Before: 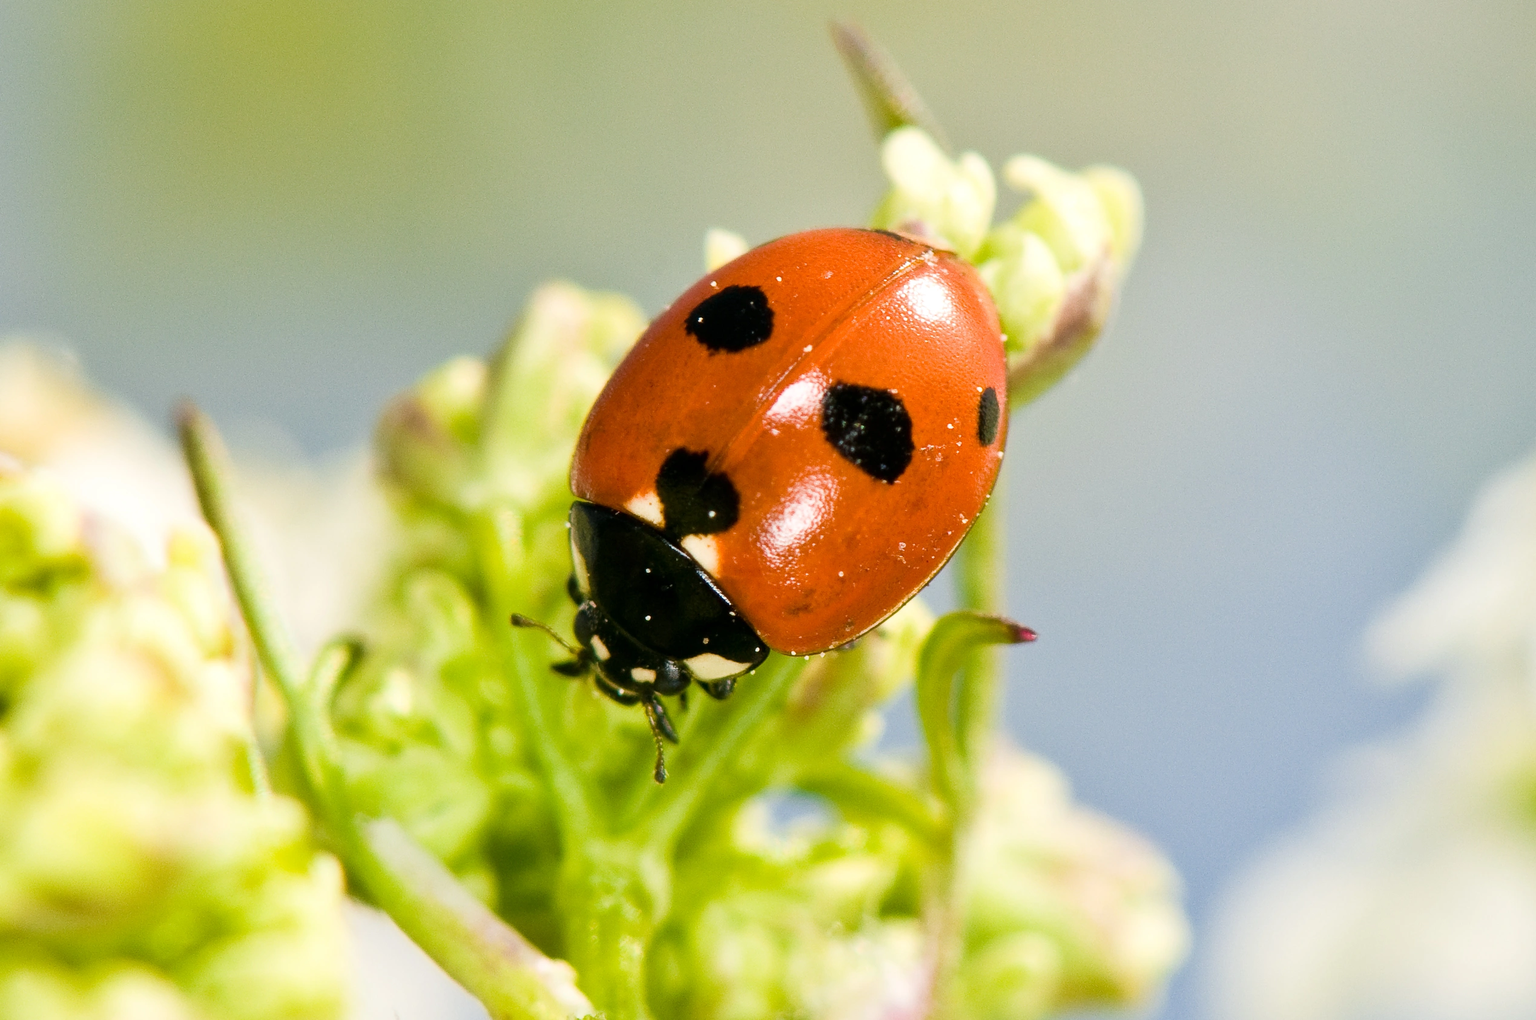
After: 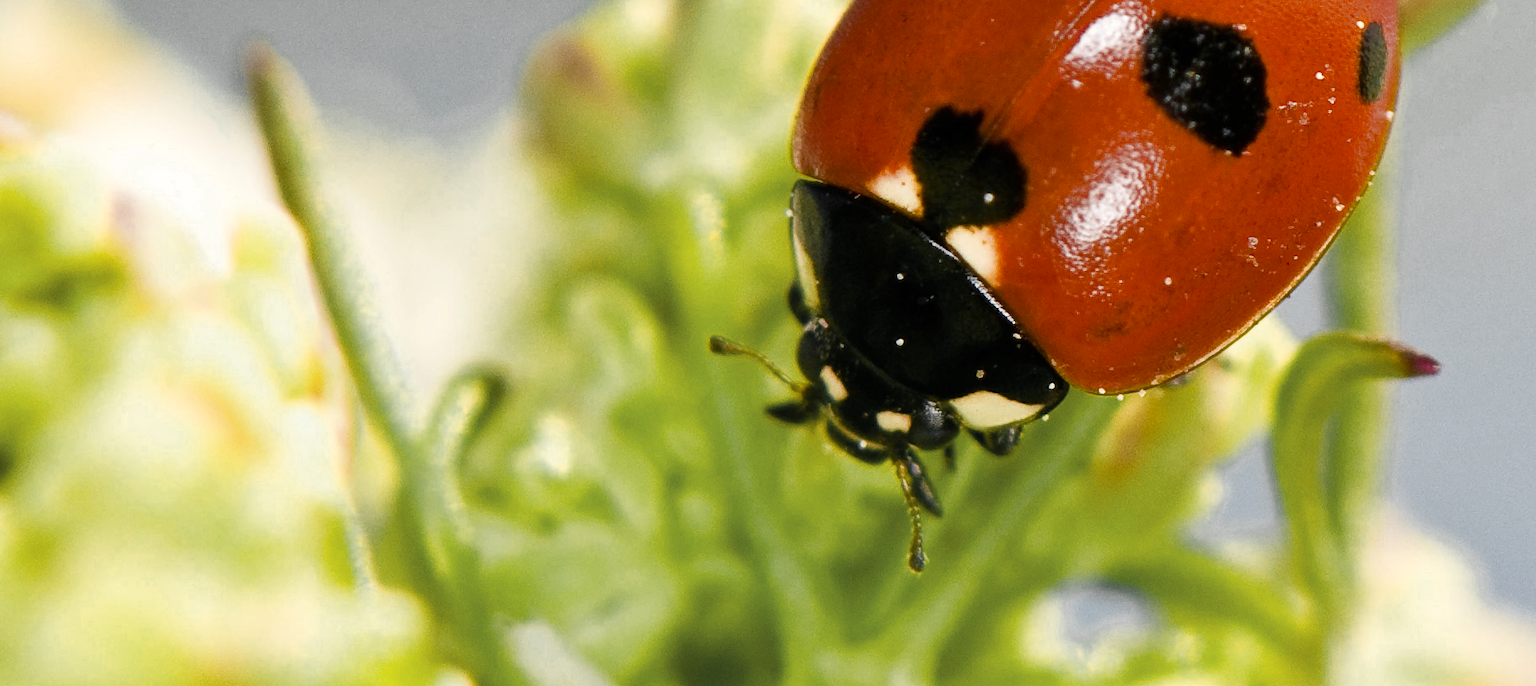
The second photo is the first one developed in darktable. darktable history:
crop: top 36.498%, right 27.964%, bottom 14.995%
color zones: curves: ch0 [(0.035, 0.242) (0.25, 0.5) (0.384, 0.214) (0.488, 0.255) (0.75, 0.5)]; ch1 [(0.063, 0.379) (0.25, 0.5) (0.354, 0.201) (0.489, 0.085) (0.729, 0.271)]; ch2 [(0.25, 0.5) (0.38, 0.517) (0.442, 0.51) (0.735, 0.456)]
